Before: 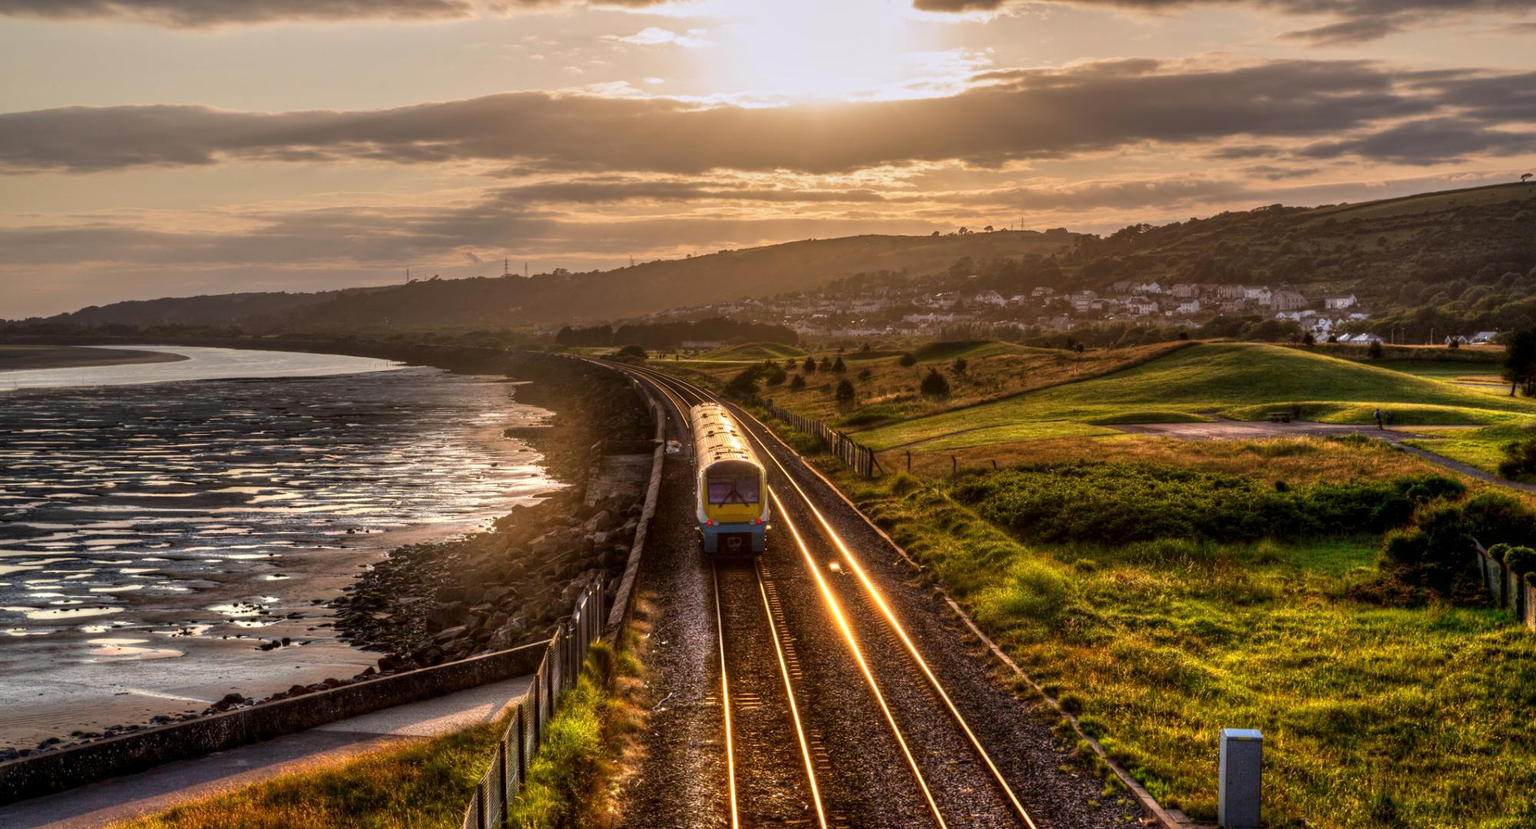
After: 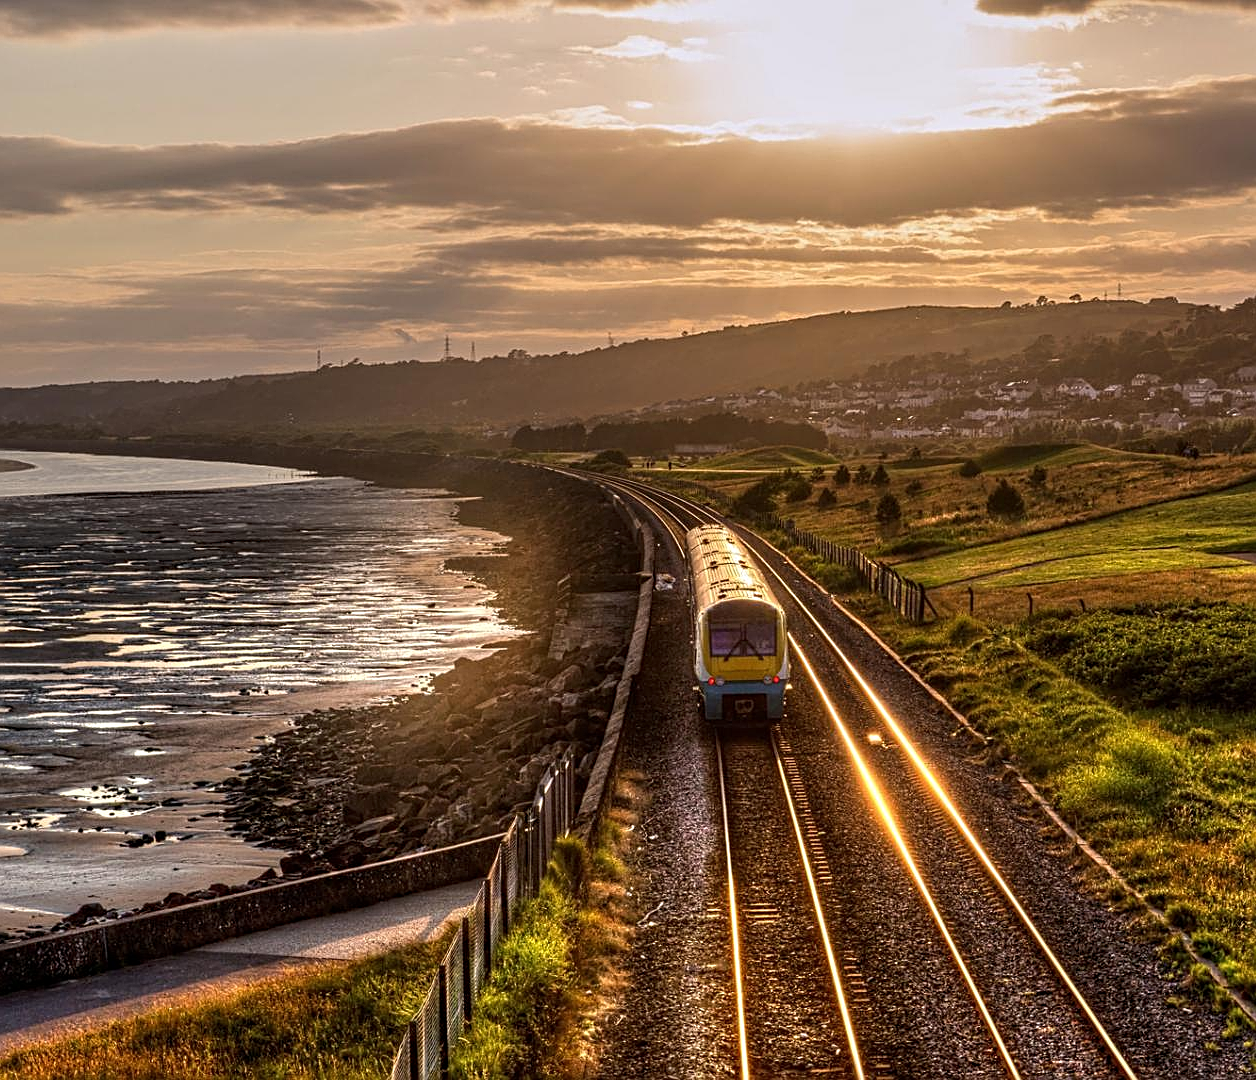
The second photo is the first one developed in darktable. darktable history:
crop: left 10.644%, right 26.528%
sharpen: on, module defaults
contrast equalizer: y [[0.5, 0.5, 0.5, 0.512, 0.552, 0.62], [0.5 ×6], [0.5 ×4, 0.504, 0.553], [0 ×6], [0 ×6]]
